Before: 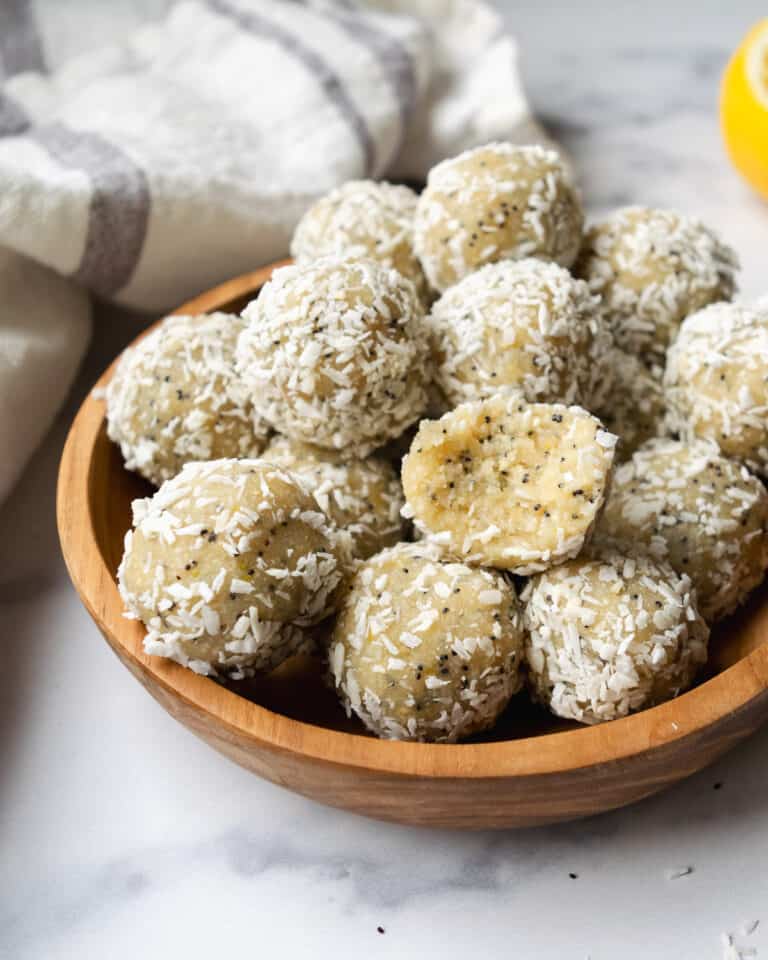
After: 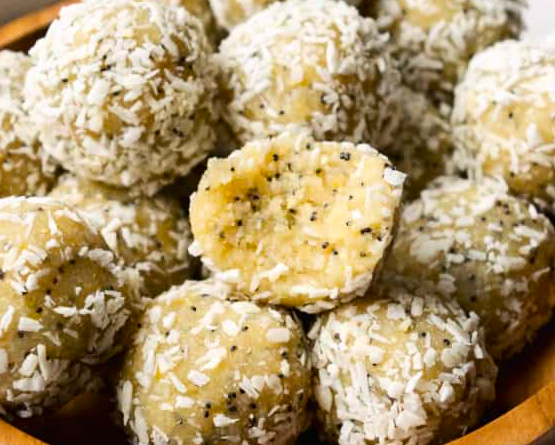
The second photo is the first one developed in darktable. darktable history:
contrast brightness saturation: contrast 0.143
color balance rgb: highlights gain › chroma 0.218%, highlights gain › hue 329.83°, perceptual saturation grading › global saturation 19.284%, global vibrance 20%
crop and rotate: left 27.671%, top 27.296%, bottom 26.313%
